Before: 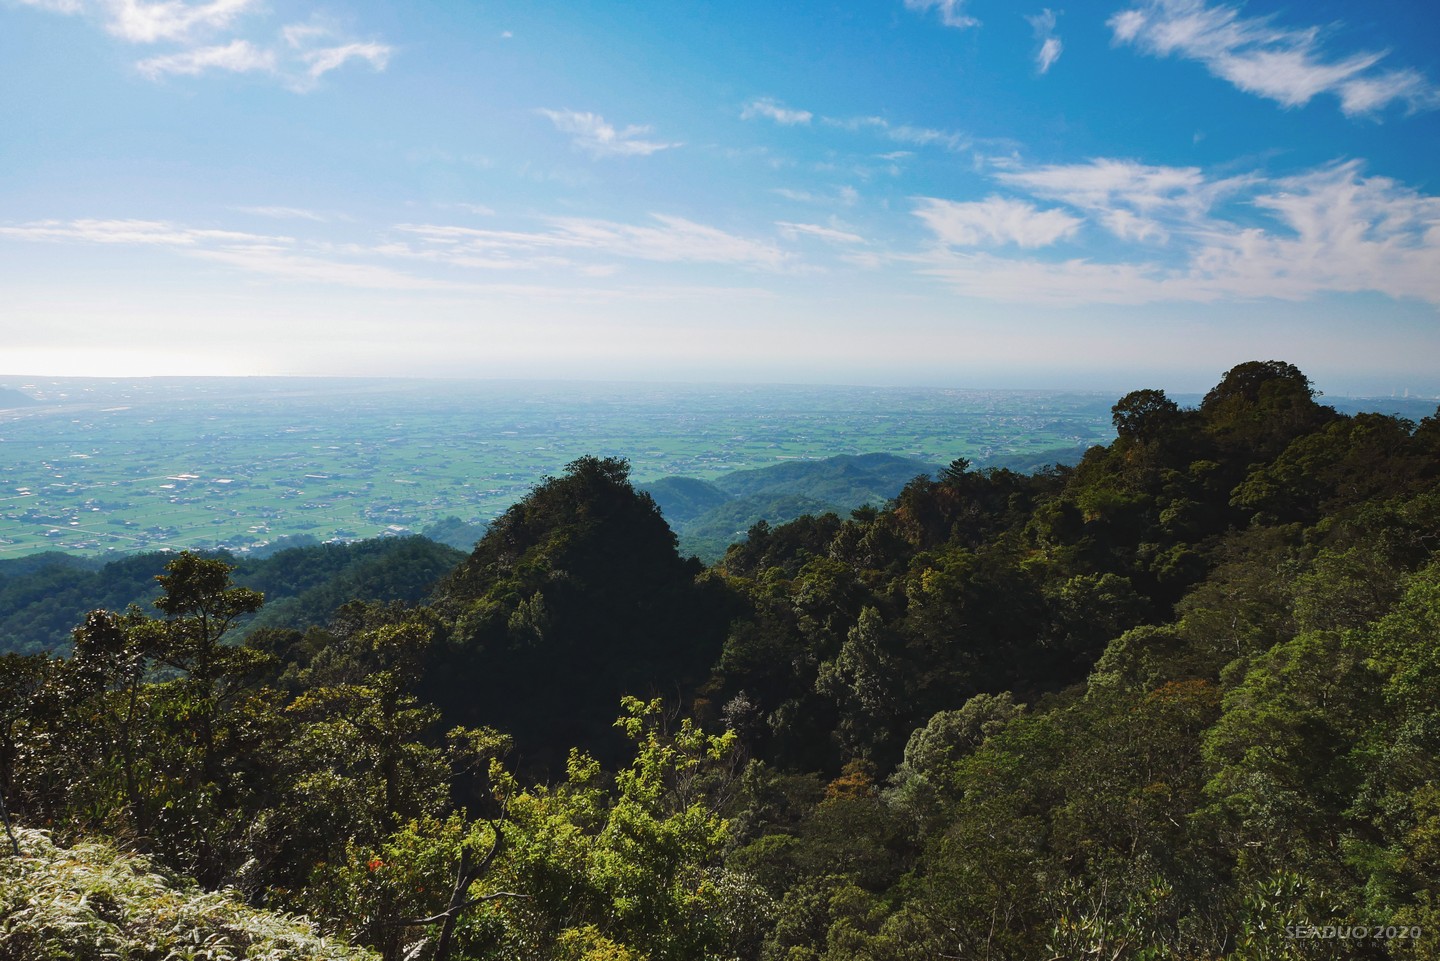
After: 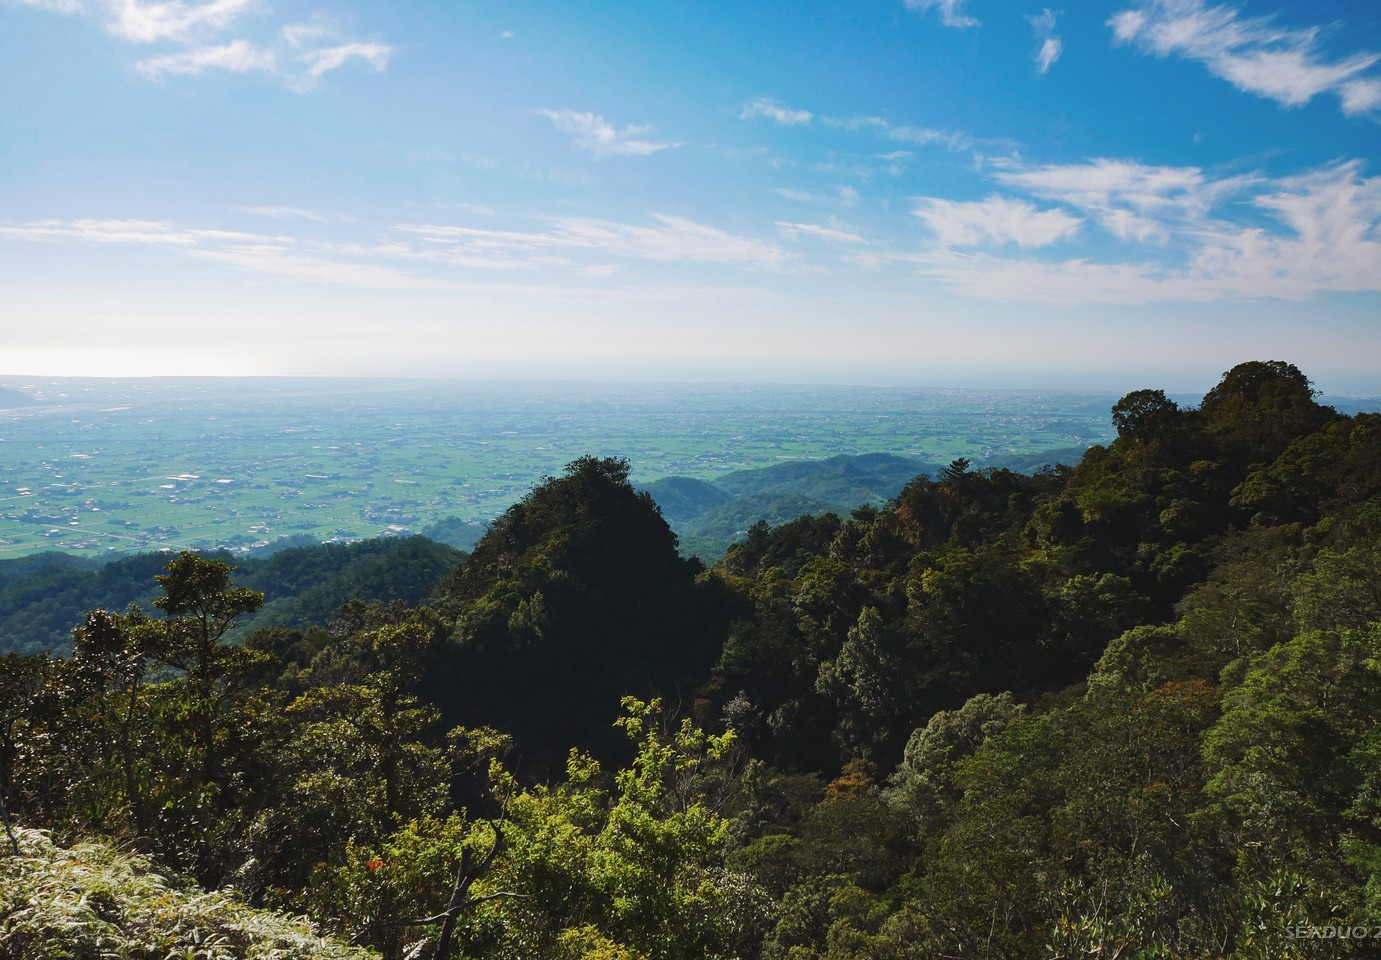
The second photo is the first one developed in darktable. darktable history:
crop: right 4.062%, bottom 0.047%
